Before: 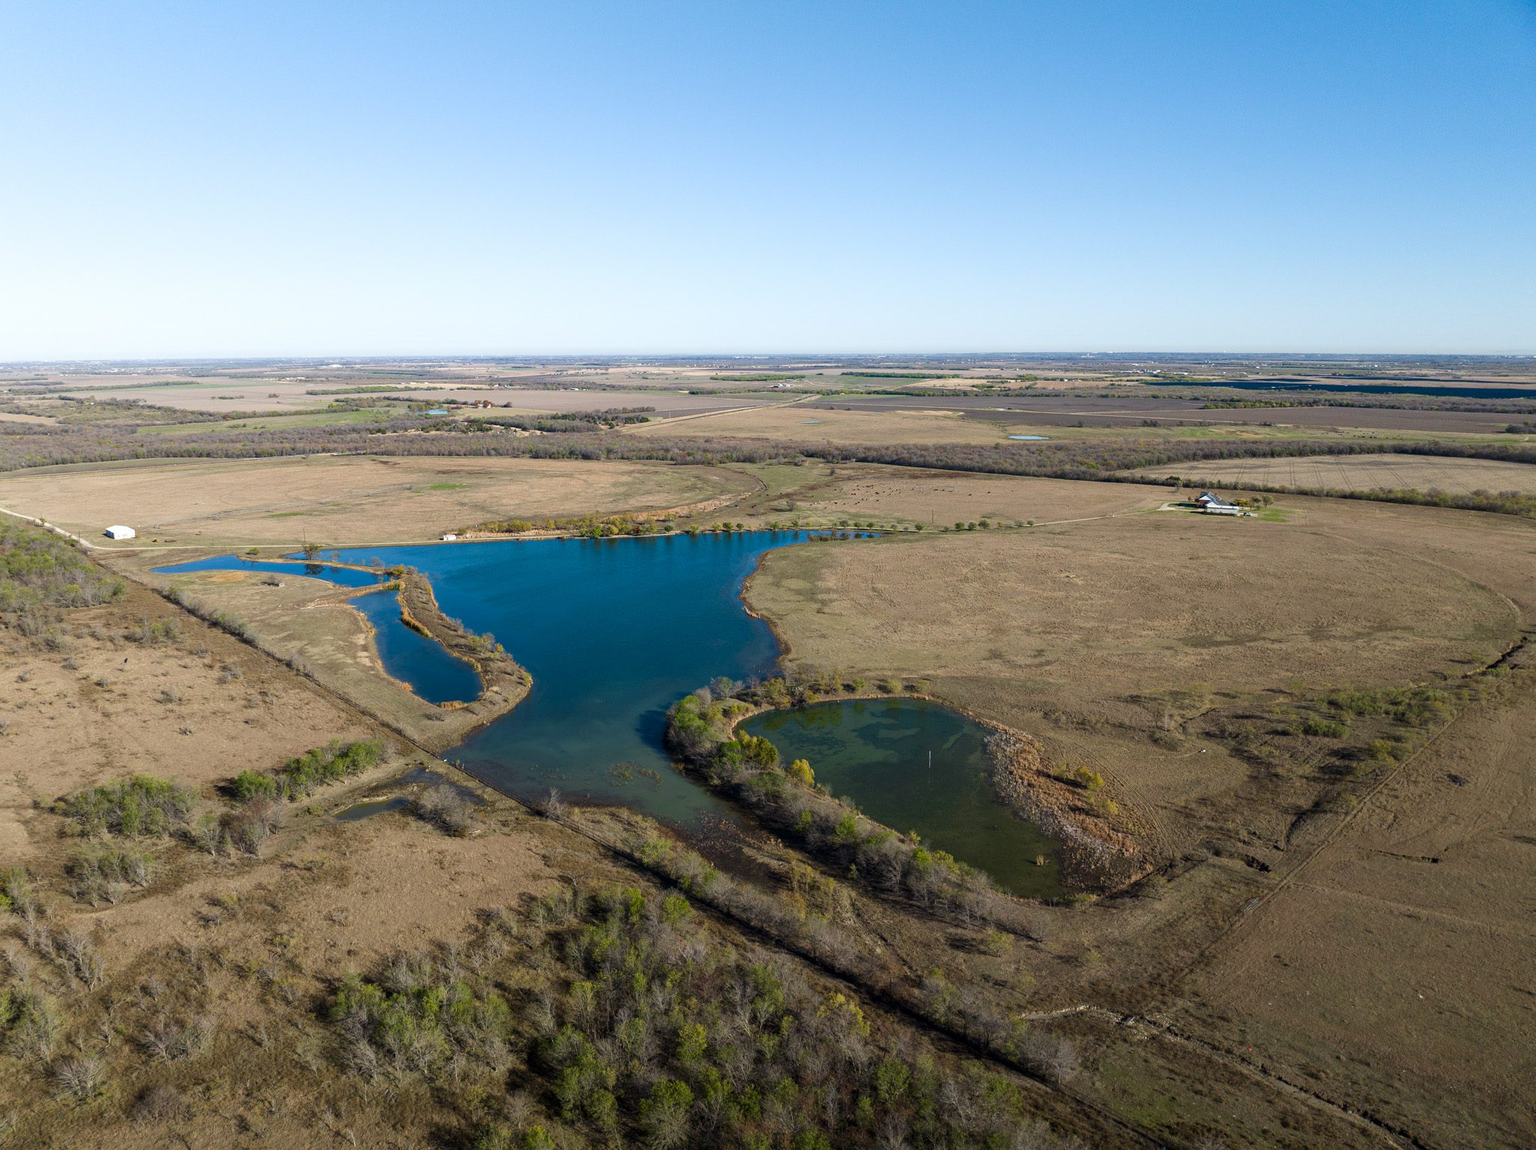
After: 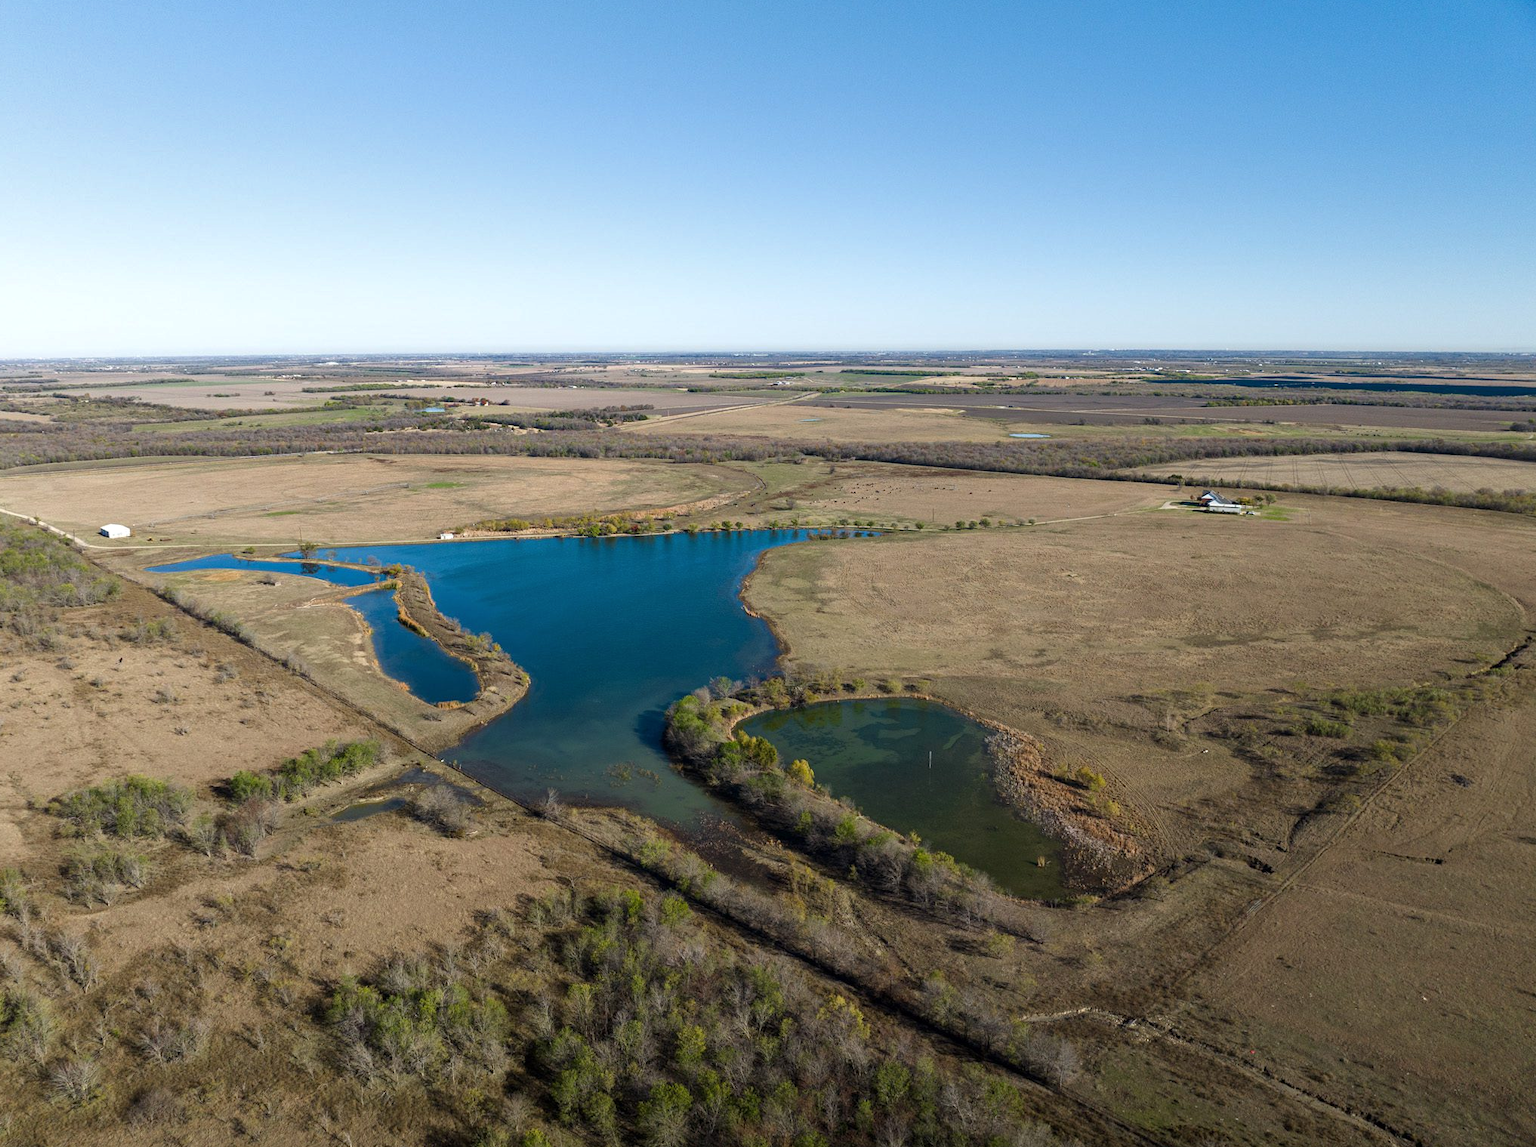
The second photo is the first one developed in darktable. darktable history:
crop: left 0.434%, top 0.485%, right 0.244%, bottom 0.386%
shadows and highlights: shadows 12, white point adjustment 1.2, soften with gaussian
